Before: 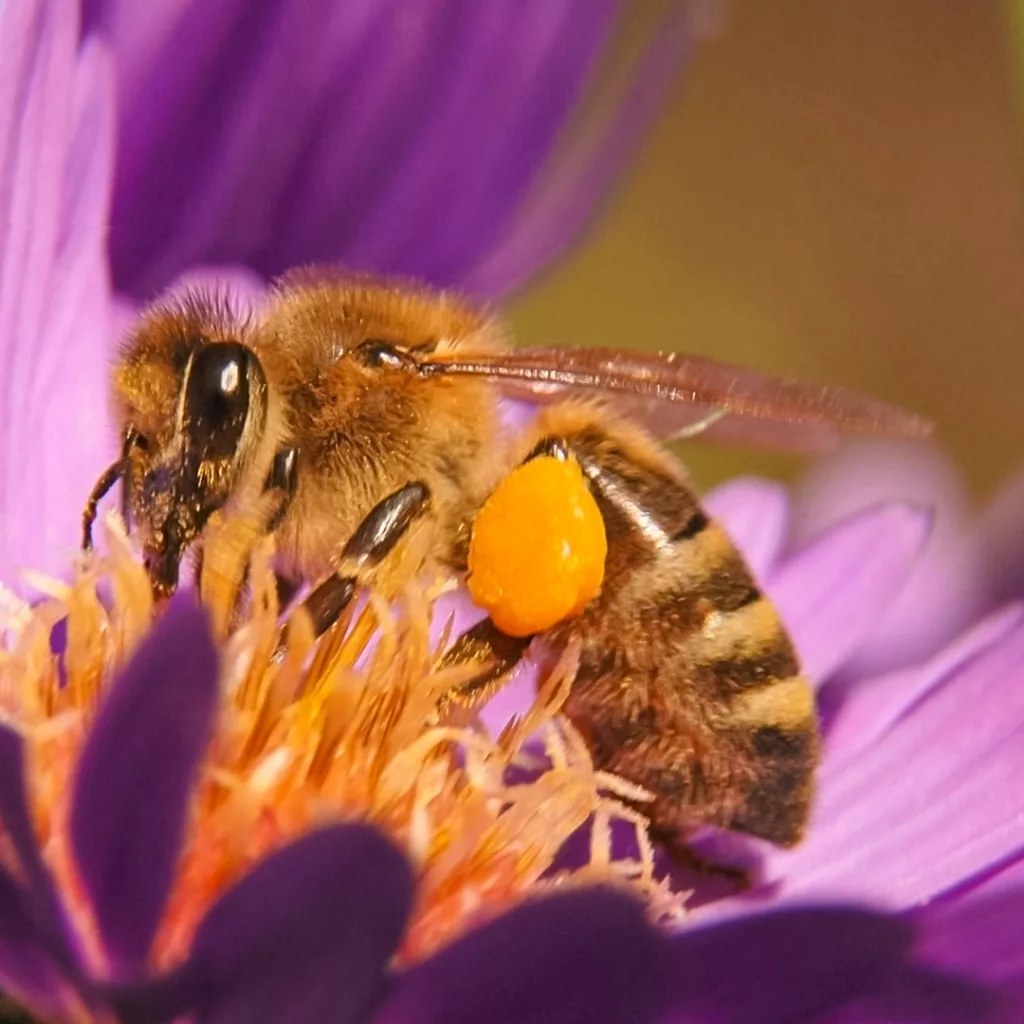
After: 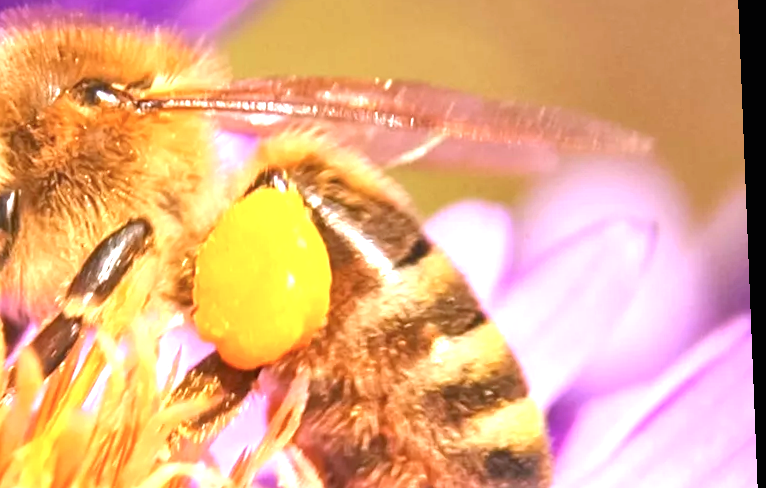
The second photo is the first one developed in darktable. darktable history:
color calibration: x 0.37, y 0.382, temperature 4313.32 K
exposure: black level correction 0, exposure 1.379 EV, compensate exposure bias true, compensate highlight preservation false
rotate and perspective: rotation -2.29°, automatic cropping off
crop and rotate: left 27.938%, top 27.046%, bottom 27.046%
